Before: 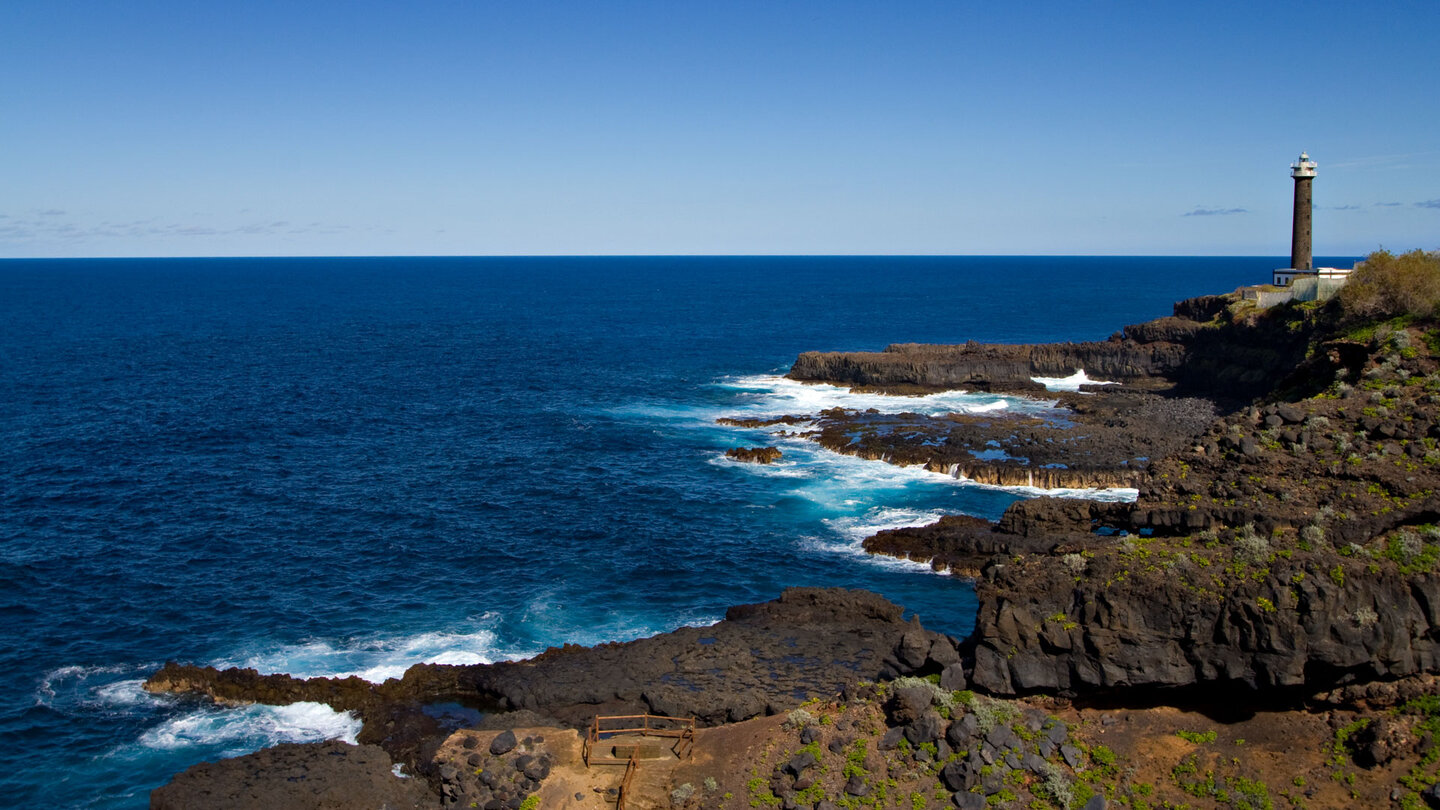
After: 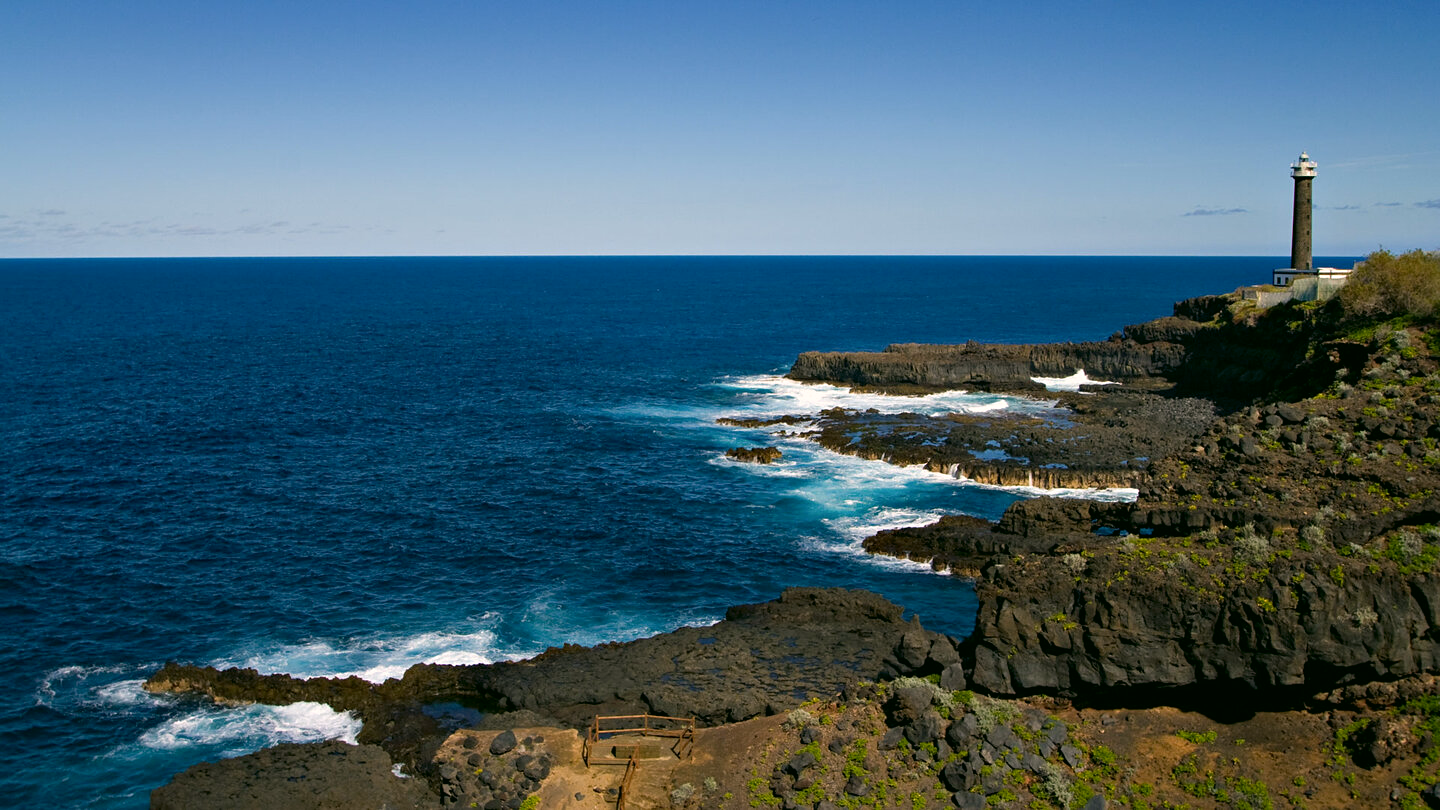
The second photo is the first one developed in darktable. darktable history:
sharpen: amount 0.202
color correction: highlights a* 4.57, highlights b* 4.94, shadows a* -8.28, shadows b* 4.92
